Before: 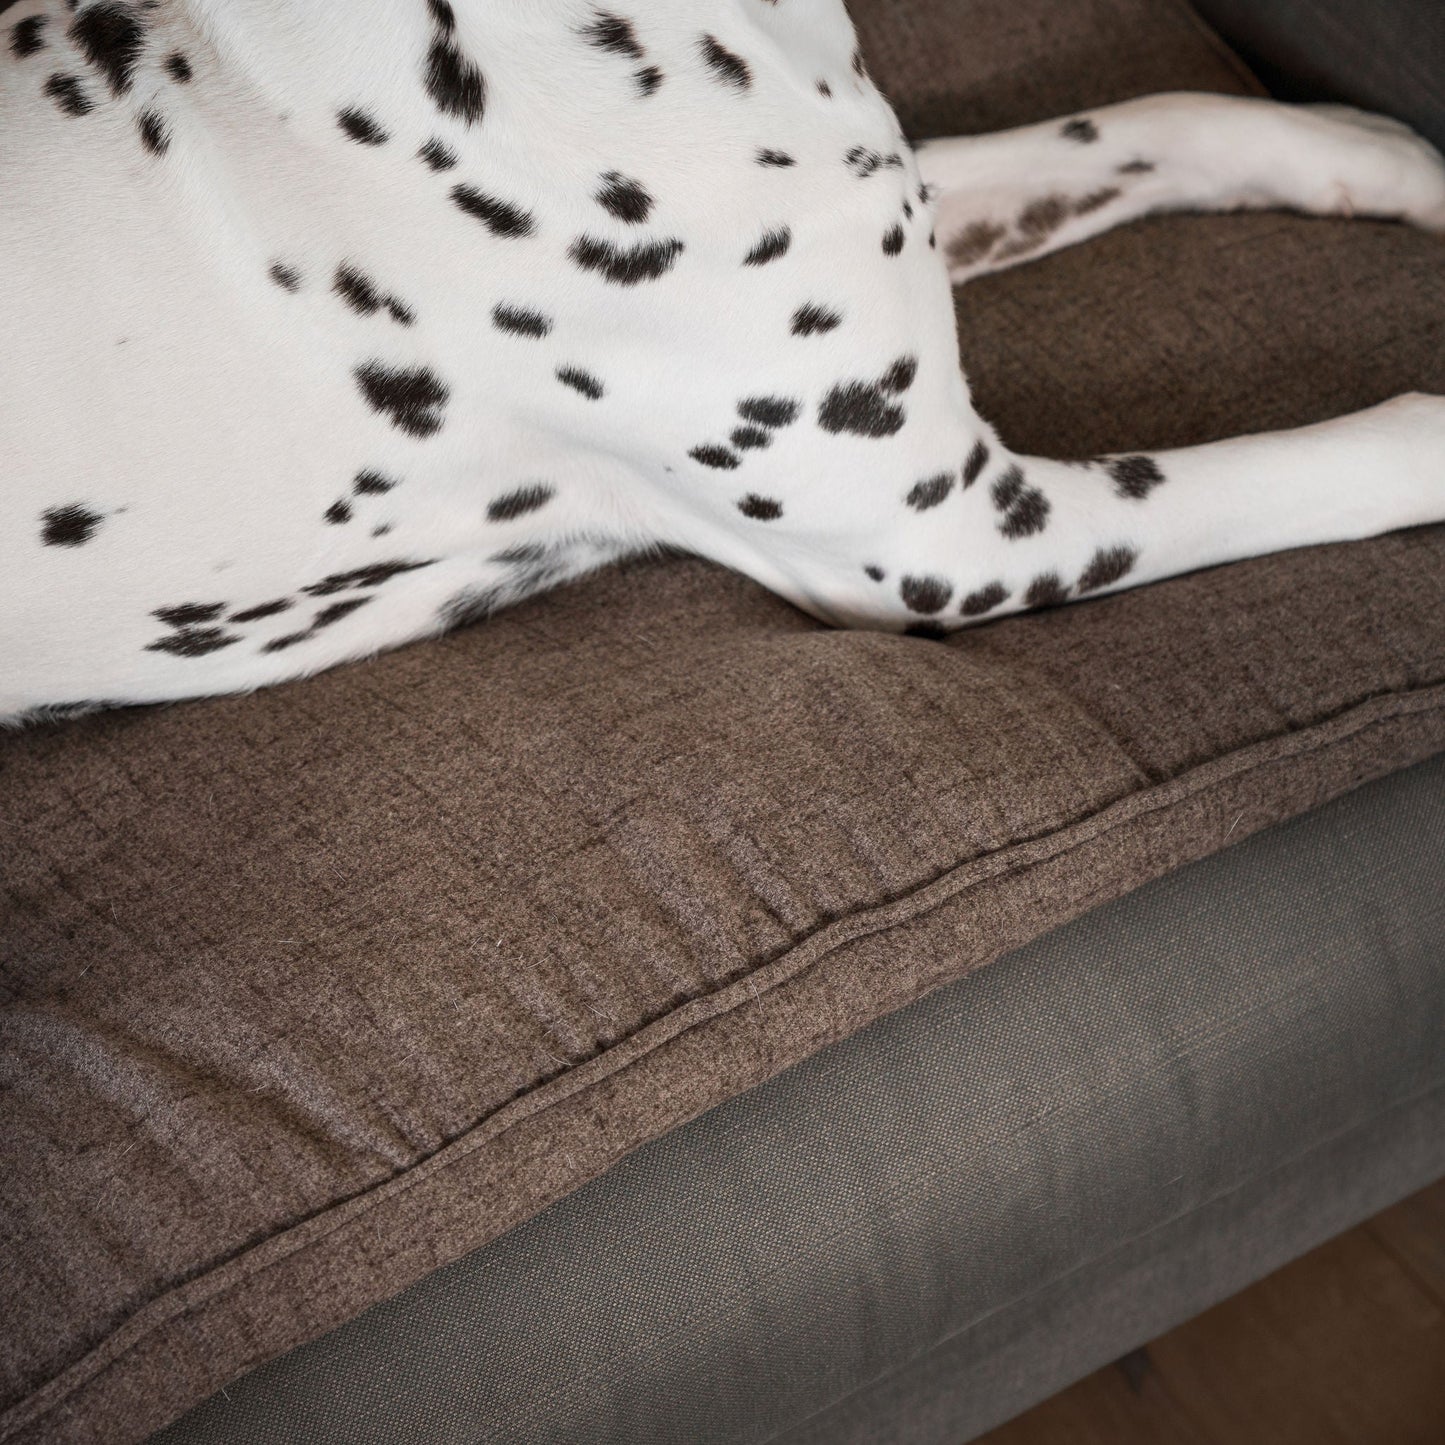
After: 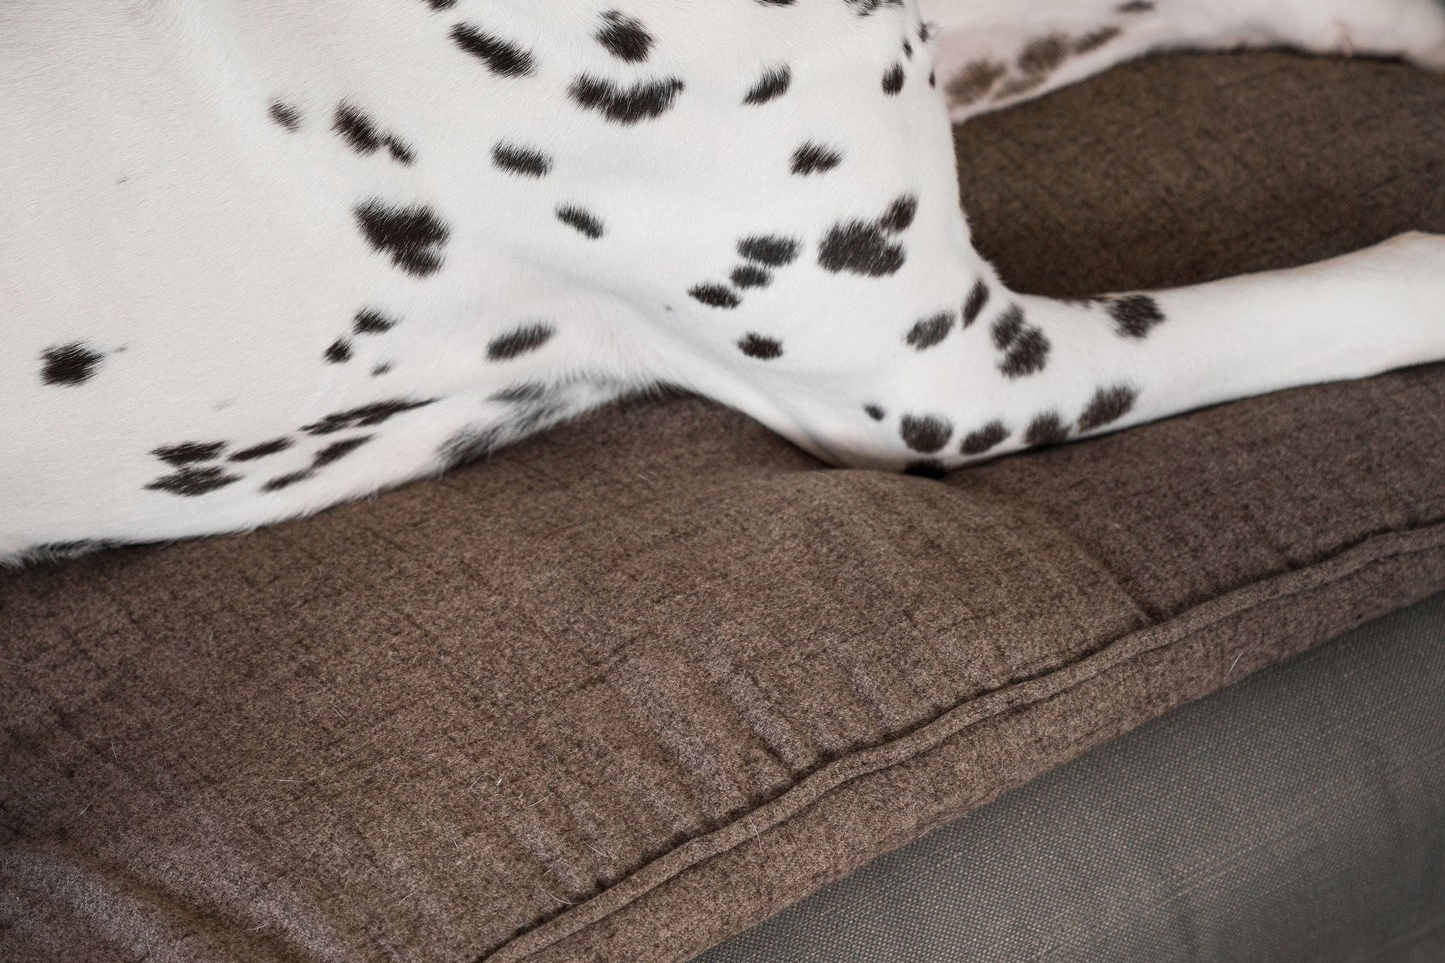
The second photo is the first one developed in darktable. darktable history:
crop: top 11.166%, bottom 22.168%
color balance: on, module defaults
